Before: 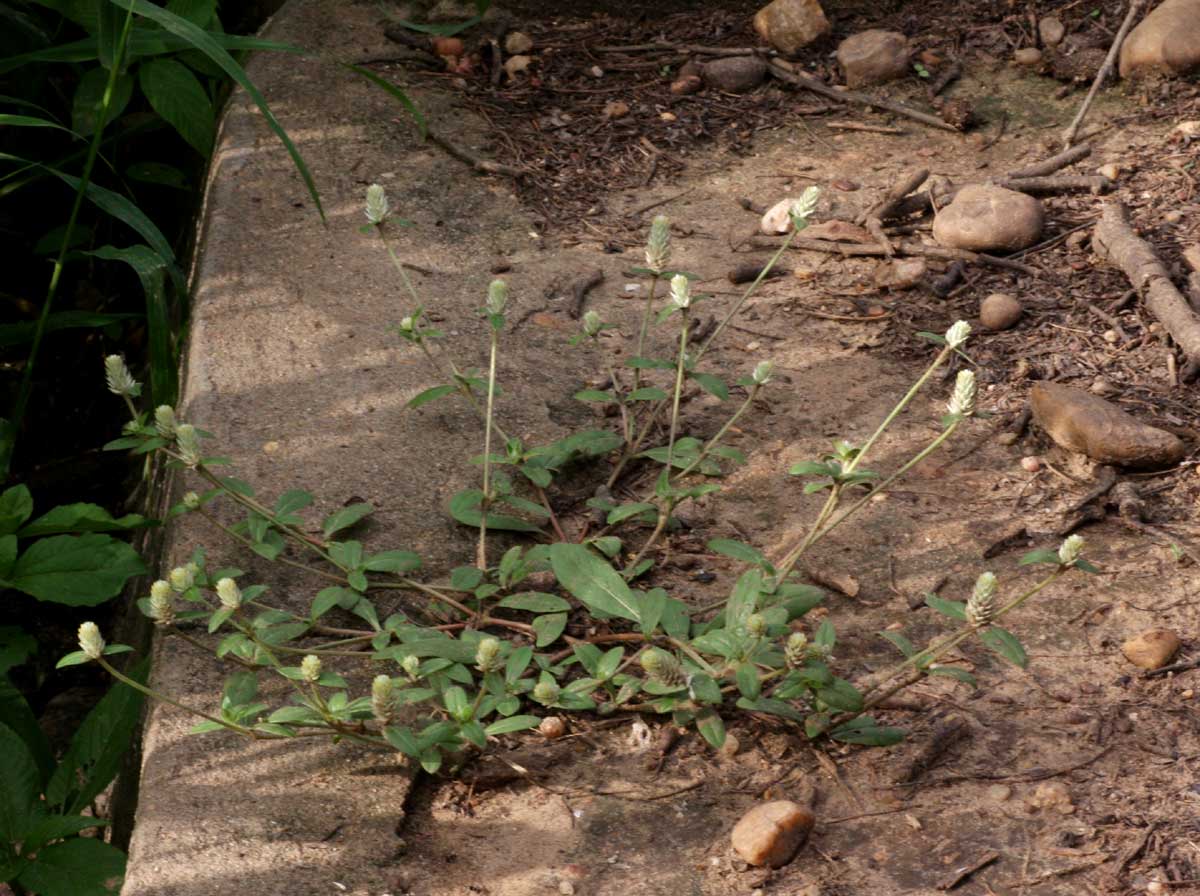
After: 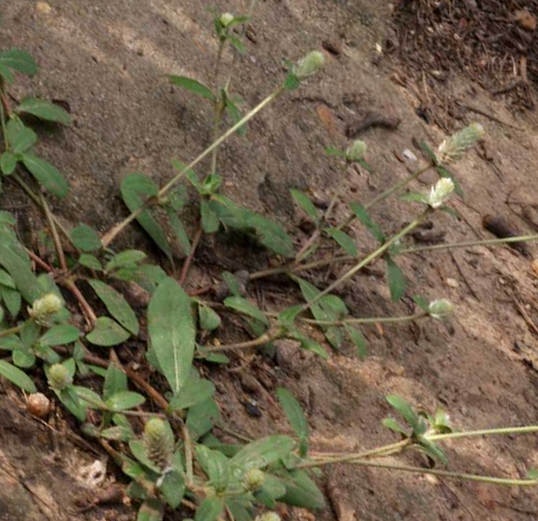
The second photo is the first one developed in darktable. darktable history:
crop and rotate: angle -45.82°, top 16.472%, right 0.815%, bottom 11.754%
